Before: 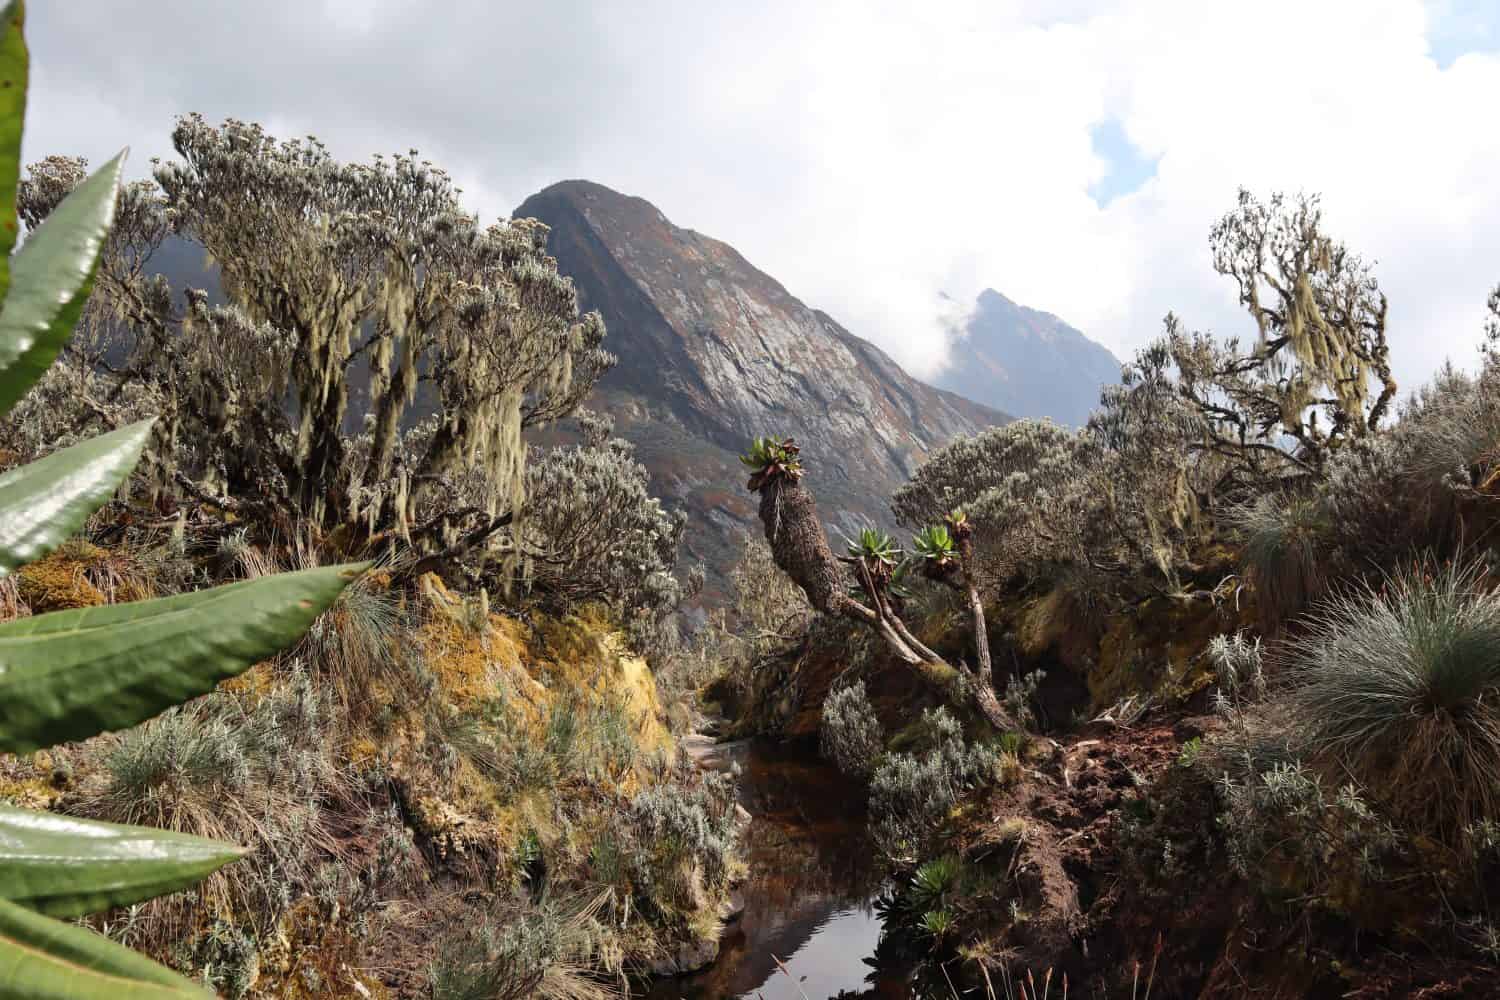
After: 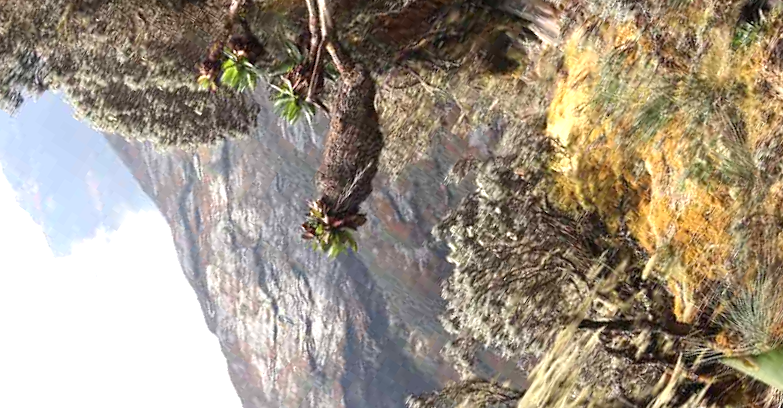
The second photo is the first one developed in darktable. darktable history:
exposure: exposure 0.779 EV, compensate highlight preservation false
crop and rotate: angle 147.31°, left 9.225%, top 15.608%, right 4.518%, bottom 16.925%
